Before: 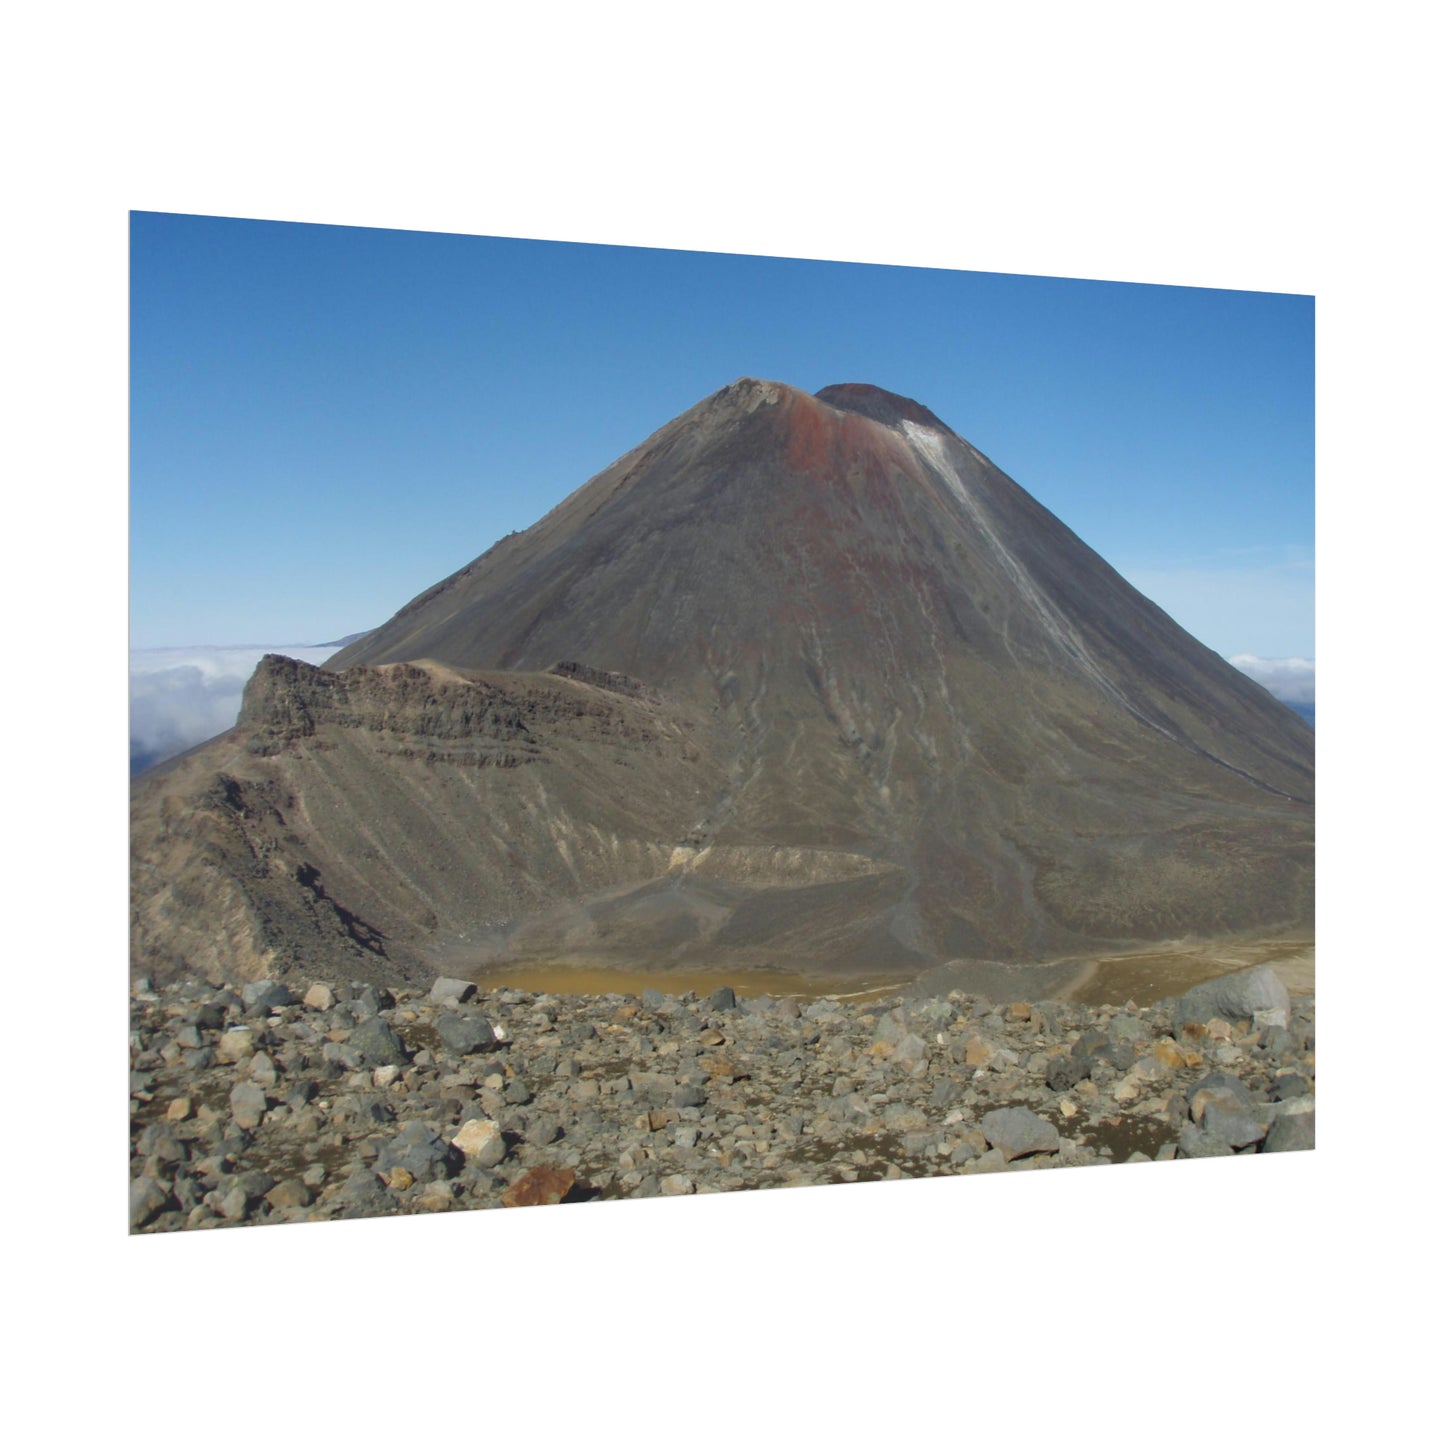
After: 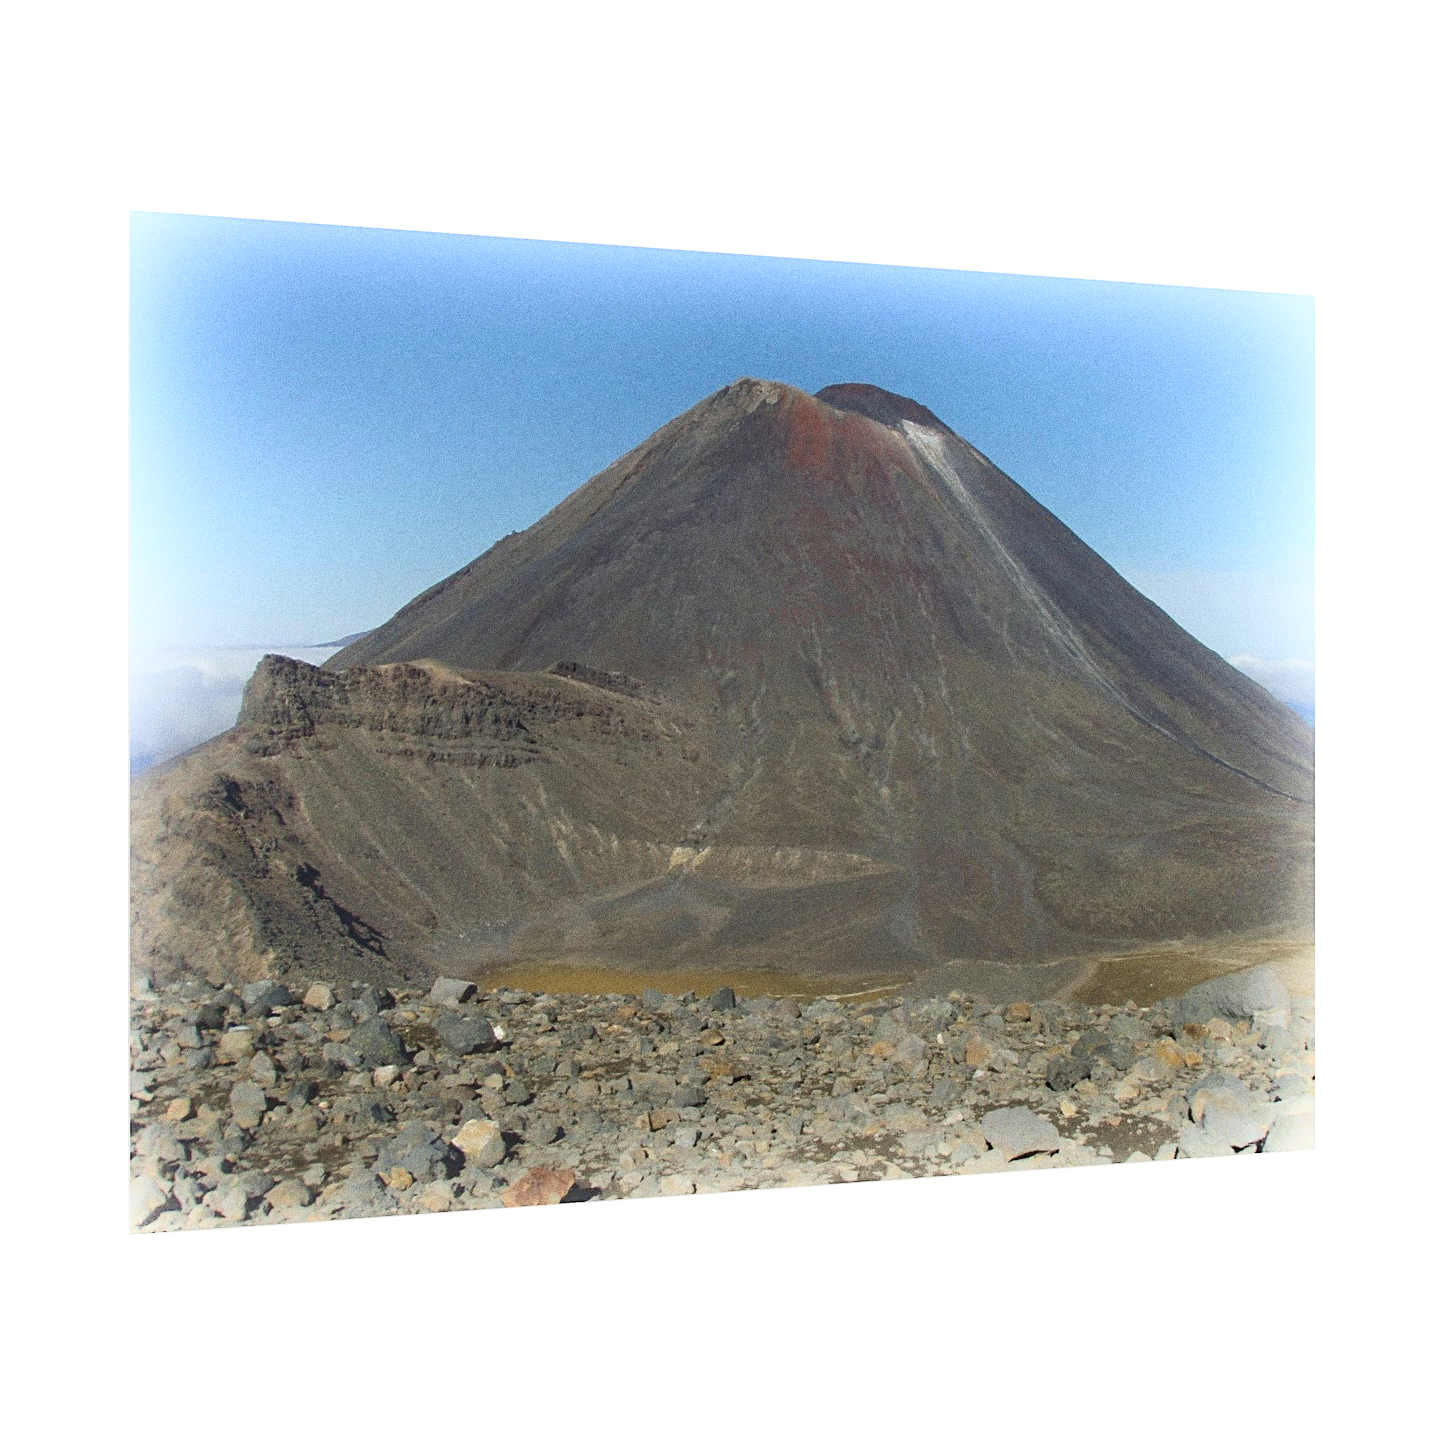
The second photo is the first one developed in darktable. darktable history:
shadows and highlights: shadows -21.3, highlights 100, soften with gaussian
sharpen: on, module defaults
grain: coarseness 0.09 ISO, strength 40%
